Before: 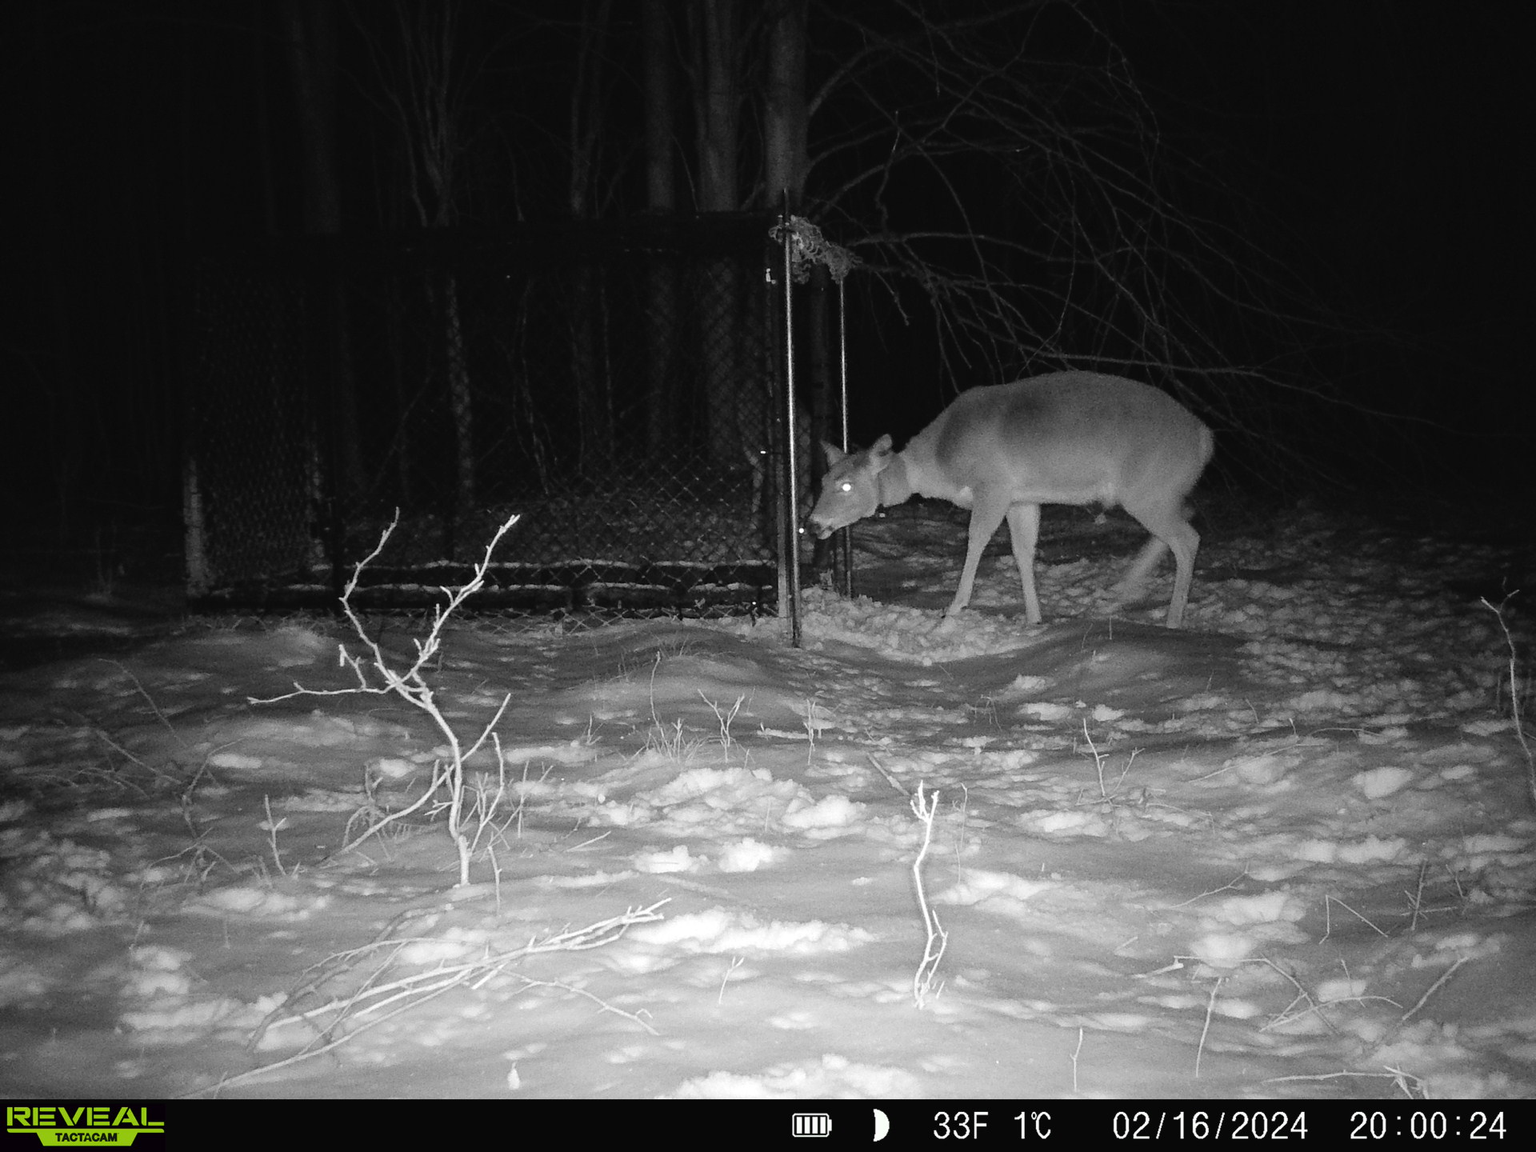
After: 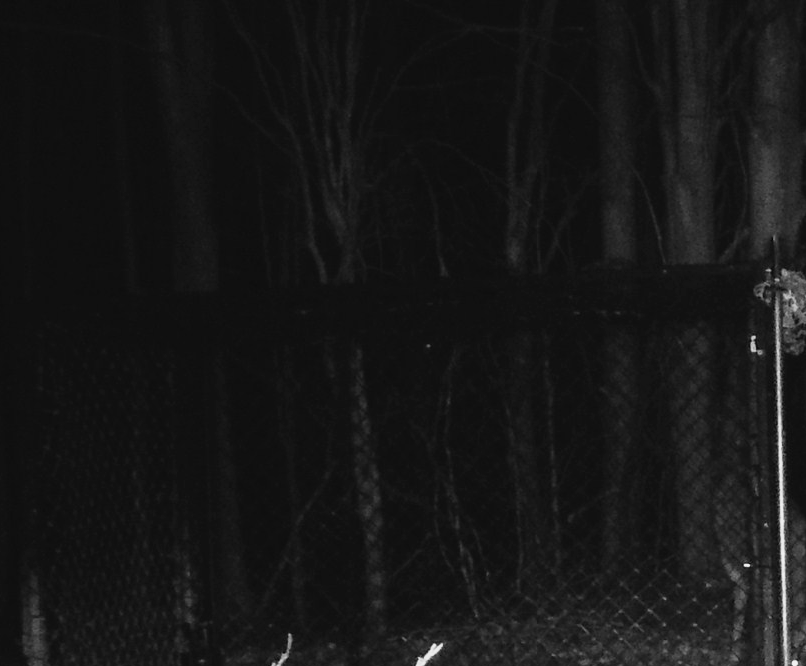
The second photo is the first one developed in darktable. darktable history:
crop and rotate: left 10.817%, top 0.062%, right 47.194%, bottom 53.626%
base curve: curves: ch0 [(0, 0) (0.088, 0.125) (0.176, 0.251) (0.354, 0.501) (0.613, 0.749) (1, 0.877)], preserve colors none
